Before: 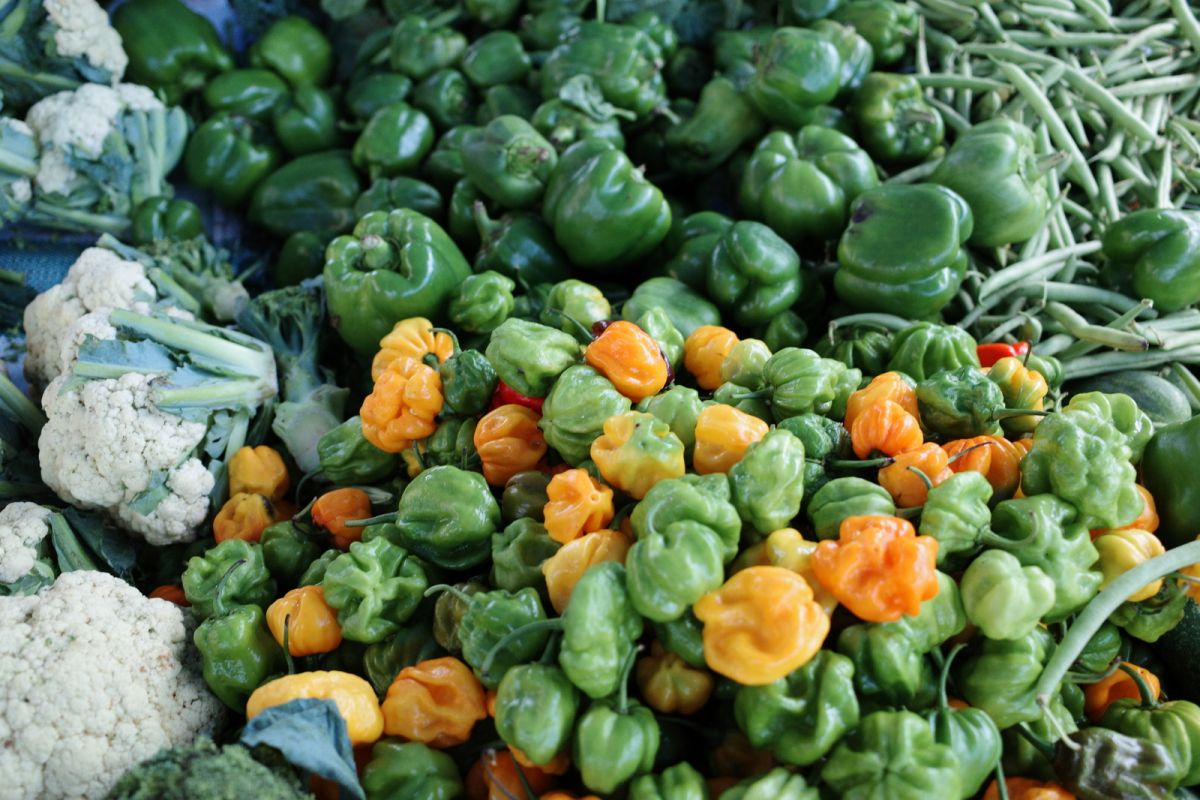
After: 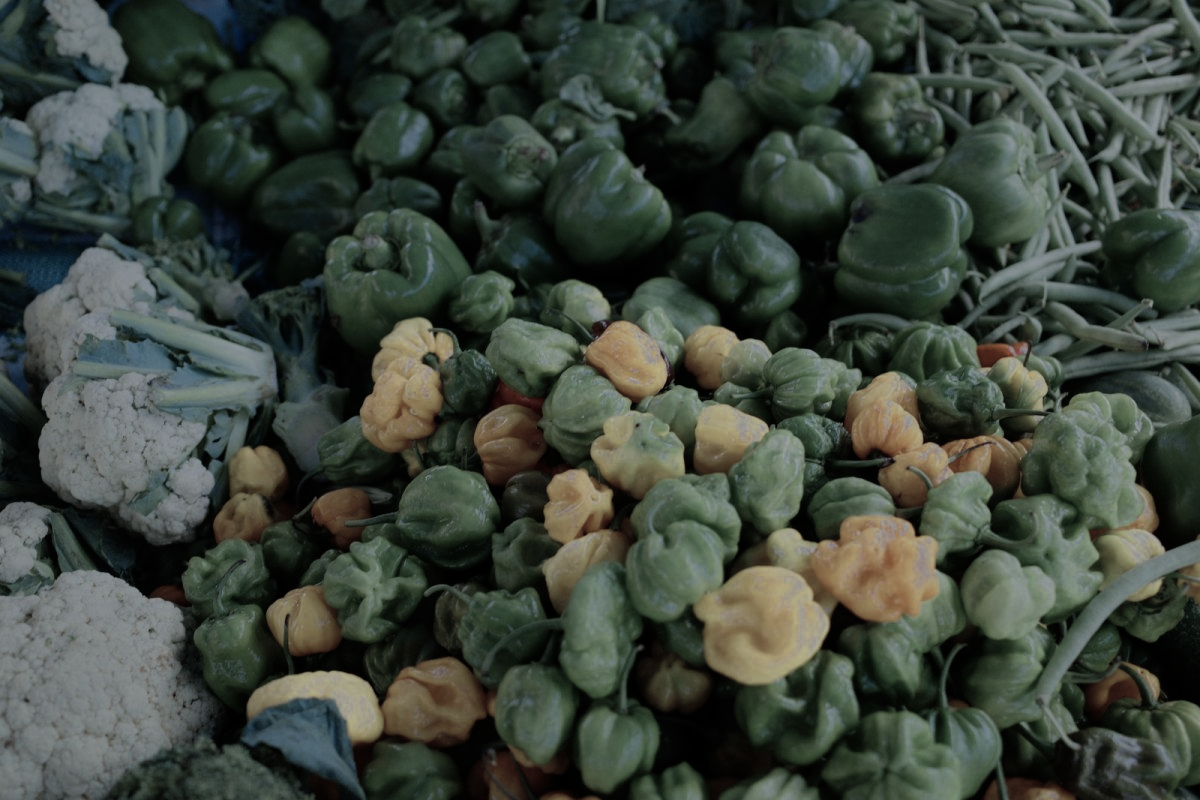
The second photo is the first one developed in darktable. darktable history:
color calibration: x 0.355, y 0.369, temperature 4698.73 K
tone equalizer: -8 EV -1.98 EV, -7 EV -1.97 EV, -6 EV -1.97 EV, -5 EV -1.98 EV, -4 EV -1.97 EV, -3 EV -1.97 EV, -2 EV -1.99 EV, -1 EV -1.61 EV, +0 EV -1.97 EV, mask exposure compensation -0.504 EV
shadows and highlights: shadows 18.58, highlights -83.1, soften with gaussian
color zones: curves: ch0 [(0.25, 0.667) (0.758, 0.368)]; ch1 [(0.215, 0.245) (0.761, 0.373)]; ch2 [(0.247, 0.554) (0.761, 0.436)]
